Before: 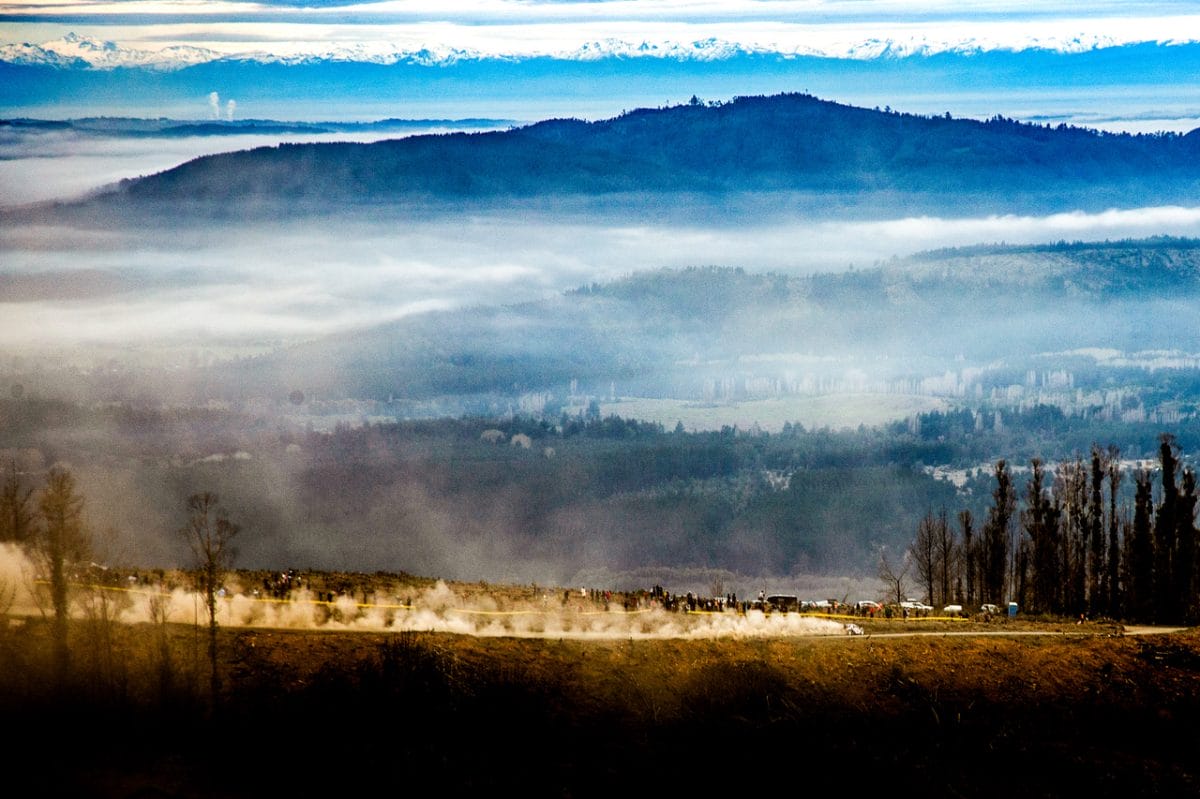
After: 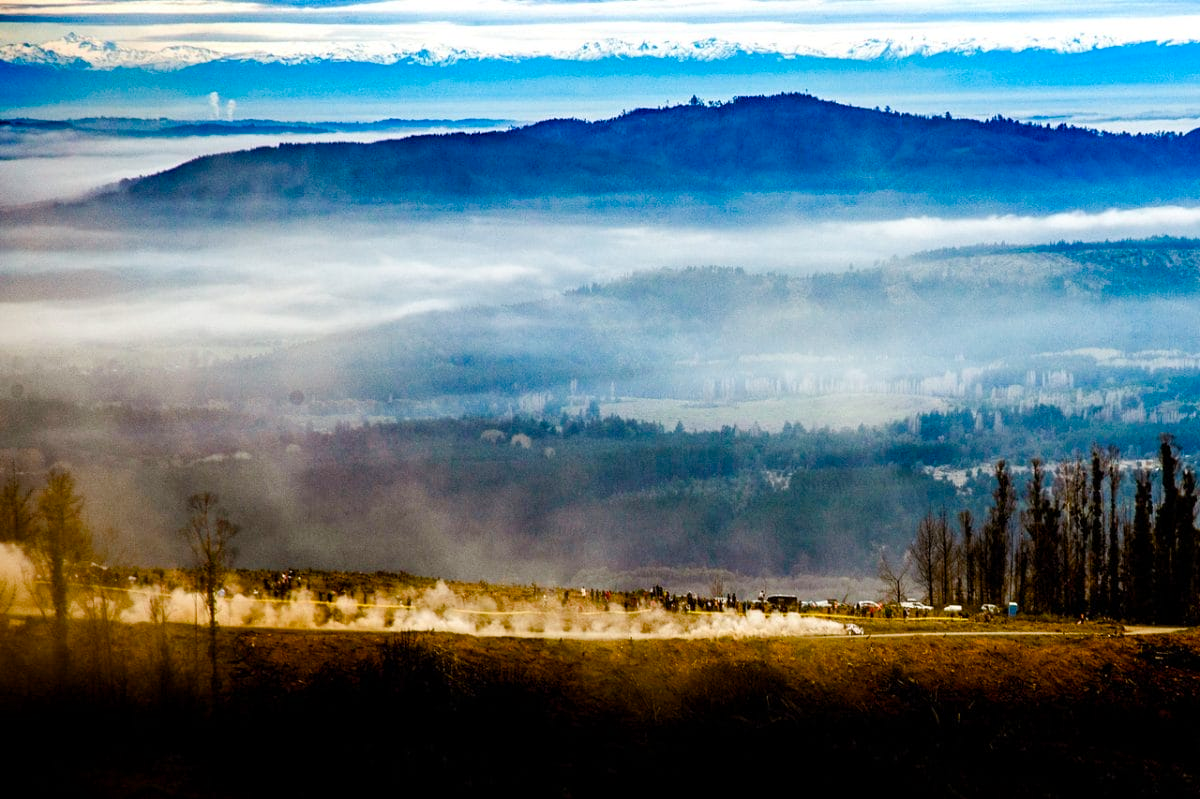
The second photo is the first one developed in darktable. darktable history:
color balance rgb: perceptual saturation grading › global saturation 27.347%, perceptual saturation grading › highlights -28.384%, perceptual saturation grading › mid-tones 15.413%, perceptual saturation grading › shadows 33.892%
